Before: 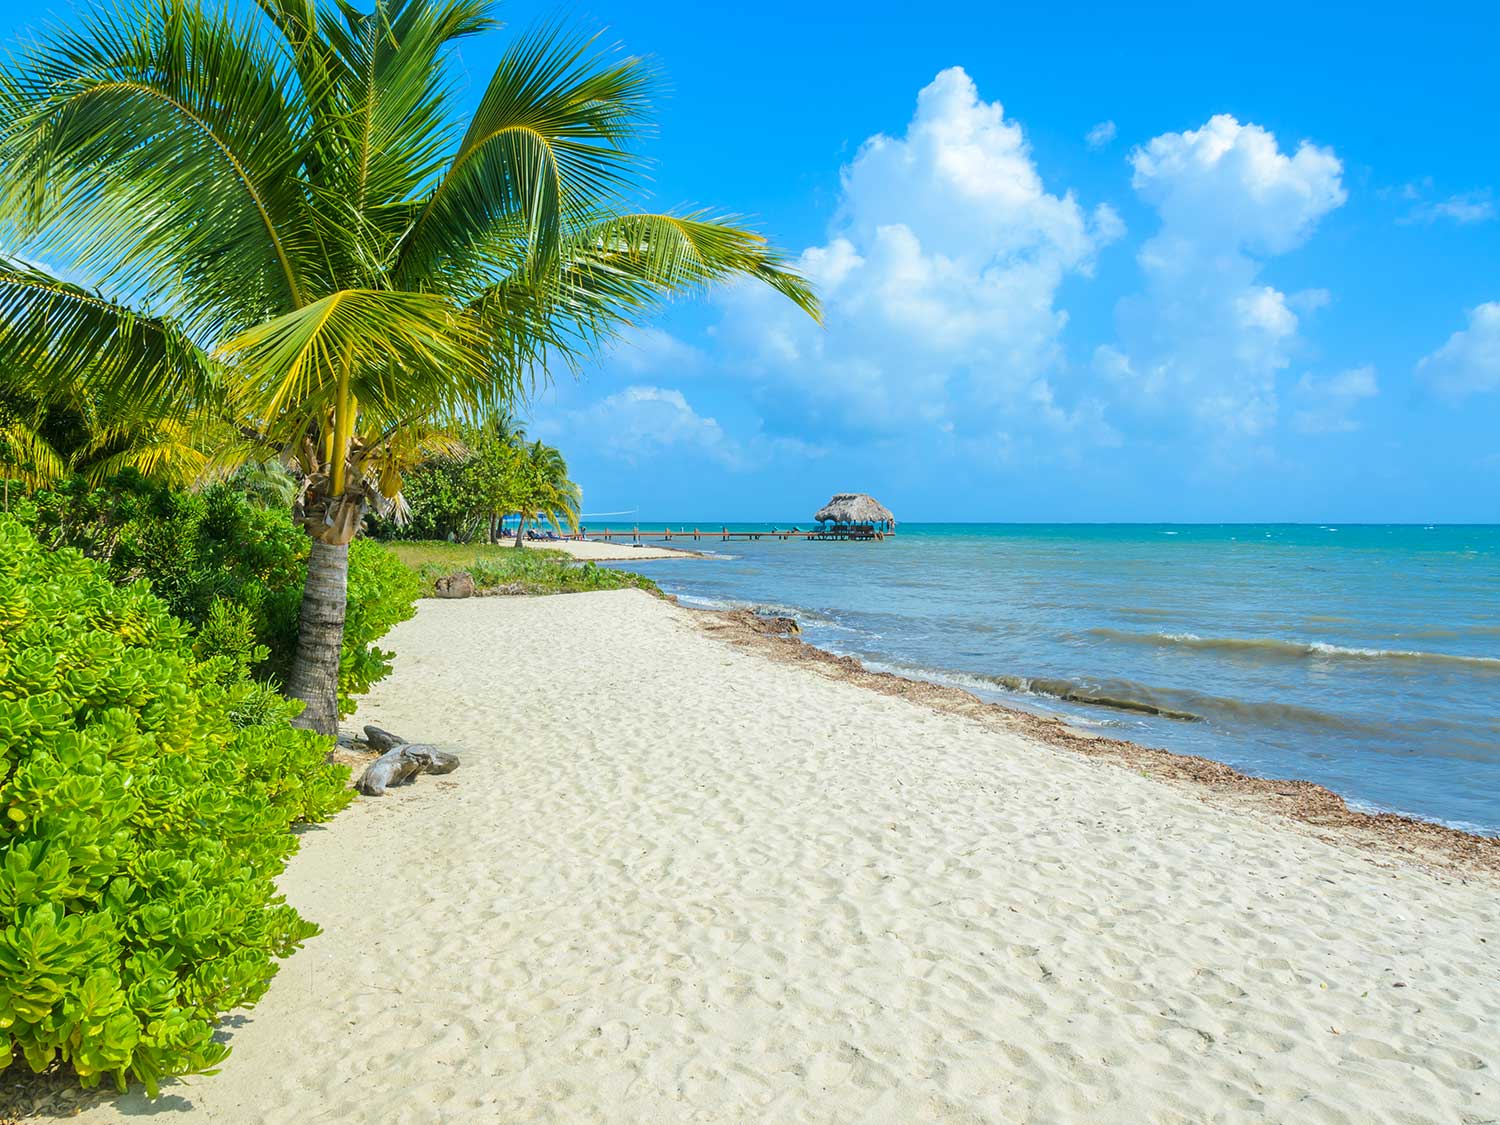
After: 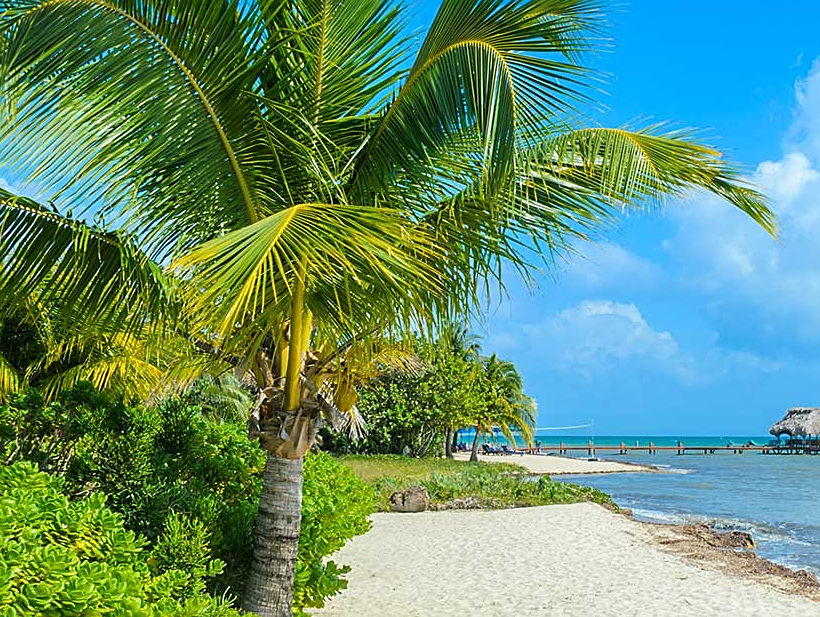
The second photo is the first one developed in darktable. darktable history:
crop and rotate: left 3.033%, top 7.656%, right 42.257%, bottom 37.47%
sharpen: on, module defaults
